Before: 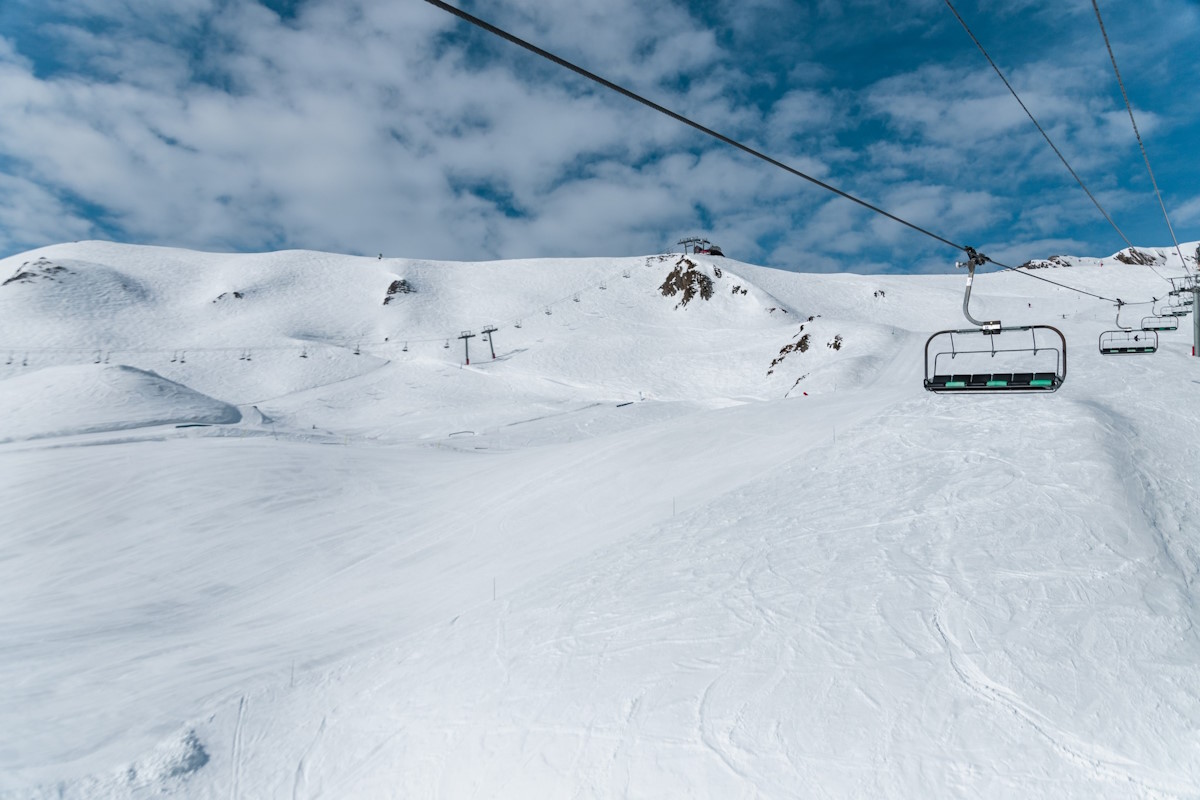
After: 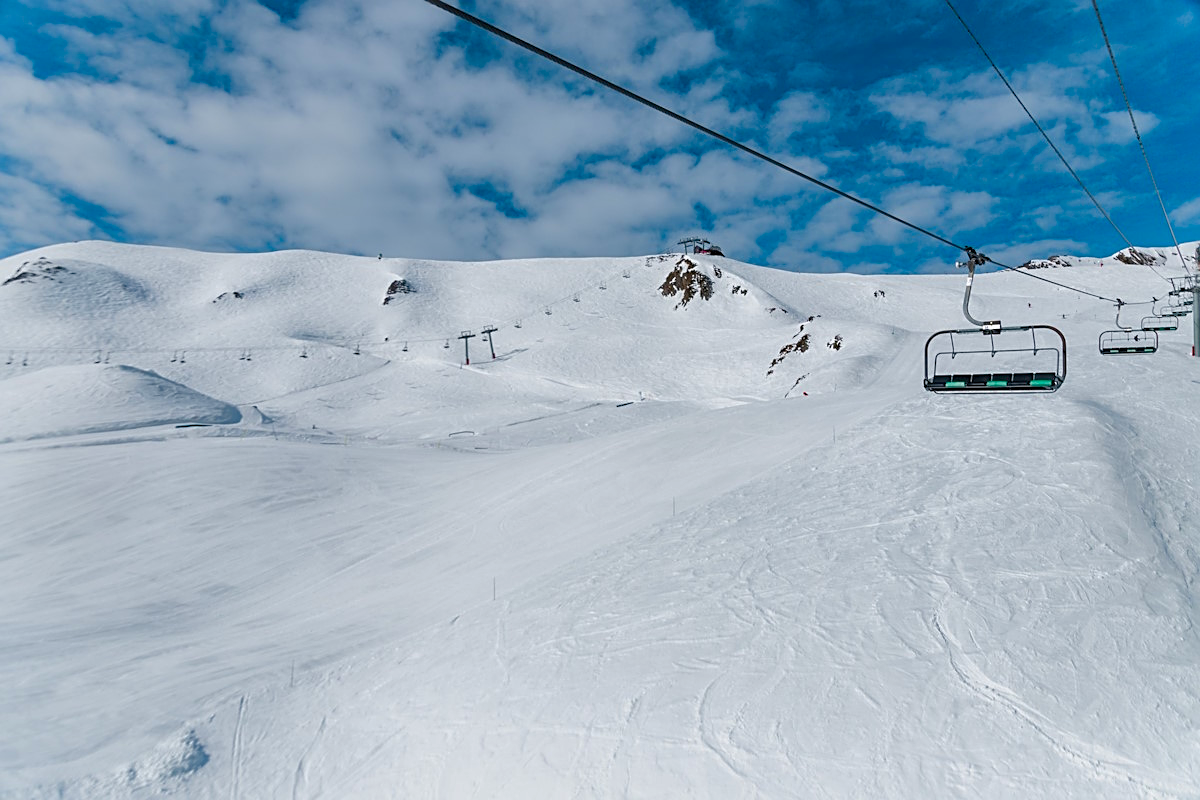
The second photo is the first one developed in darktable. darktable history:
shadows and highlights: shadows -20.32, white point adjustment -1.84, highlights -34.81
sharpen: on, module defaults
color balance rgb: linear chroma grading › global chroma 9.91%, perceptual saturation grading › global saturation 20%, perceptual saturation grading › highlights -25.479%, perceptual saturation grading › shadows 49.377%
